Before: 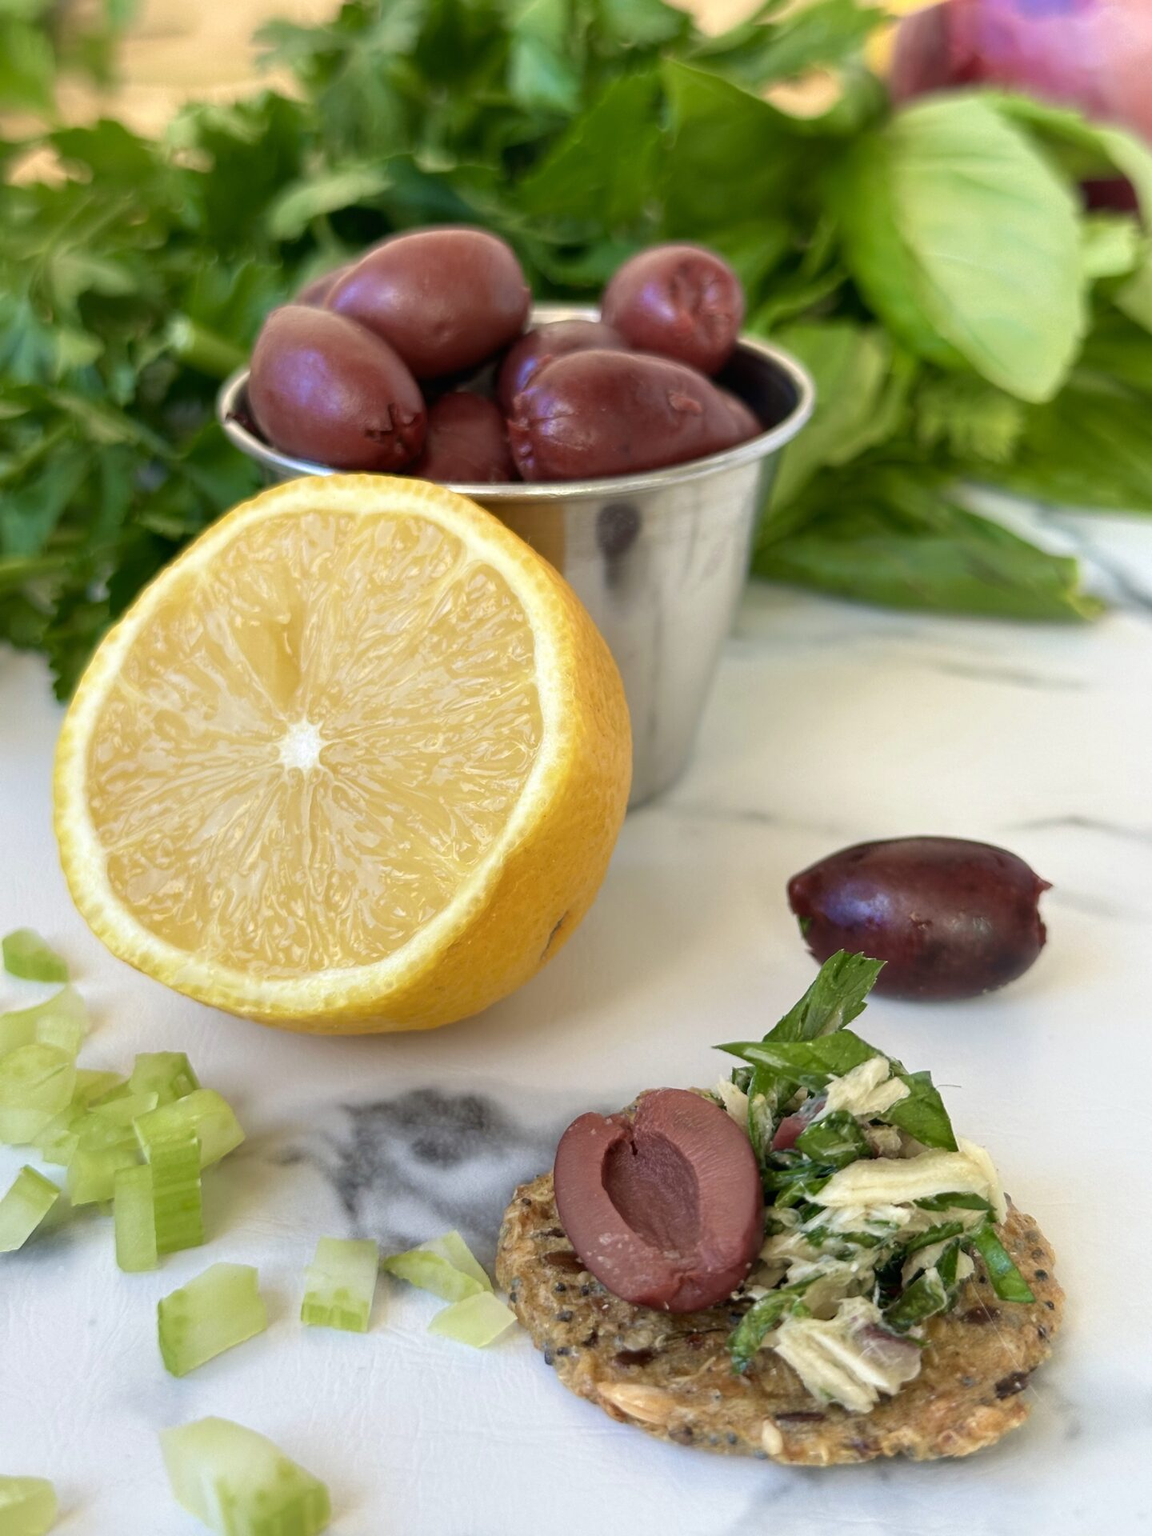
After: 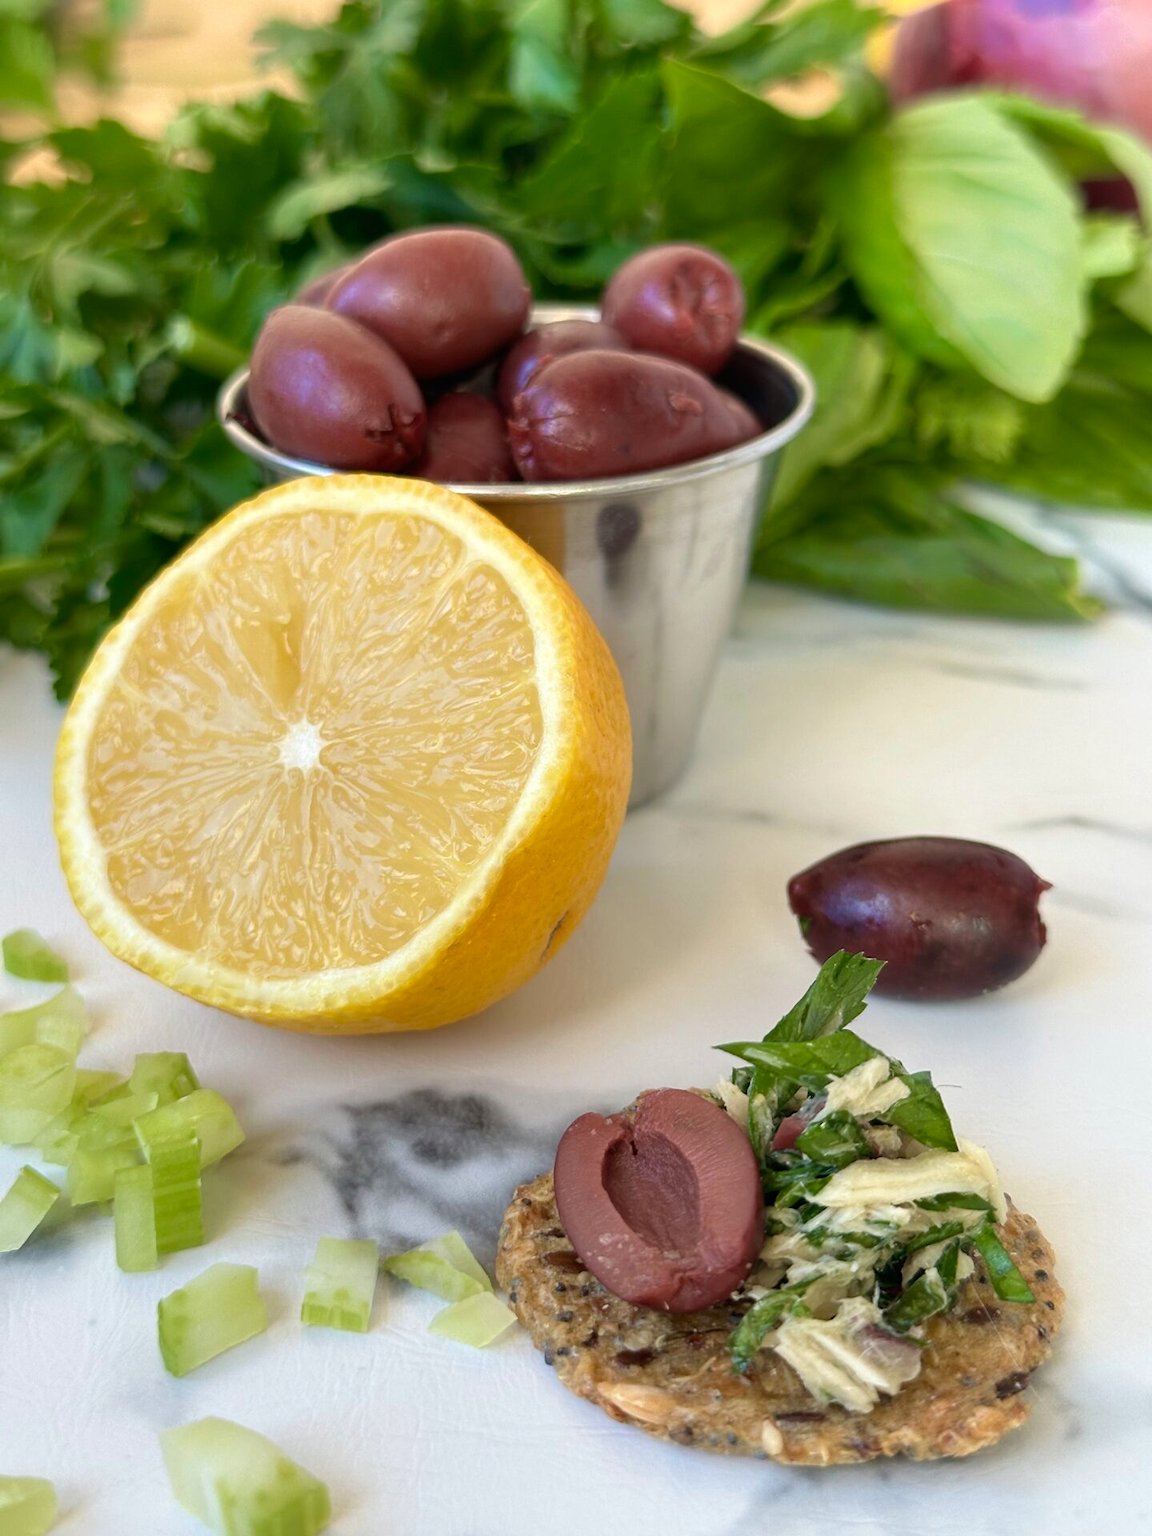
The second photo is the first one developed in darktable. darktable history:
exposure: compensate highlight preservation false
contrast brightness saturation: saturation -0.066
